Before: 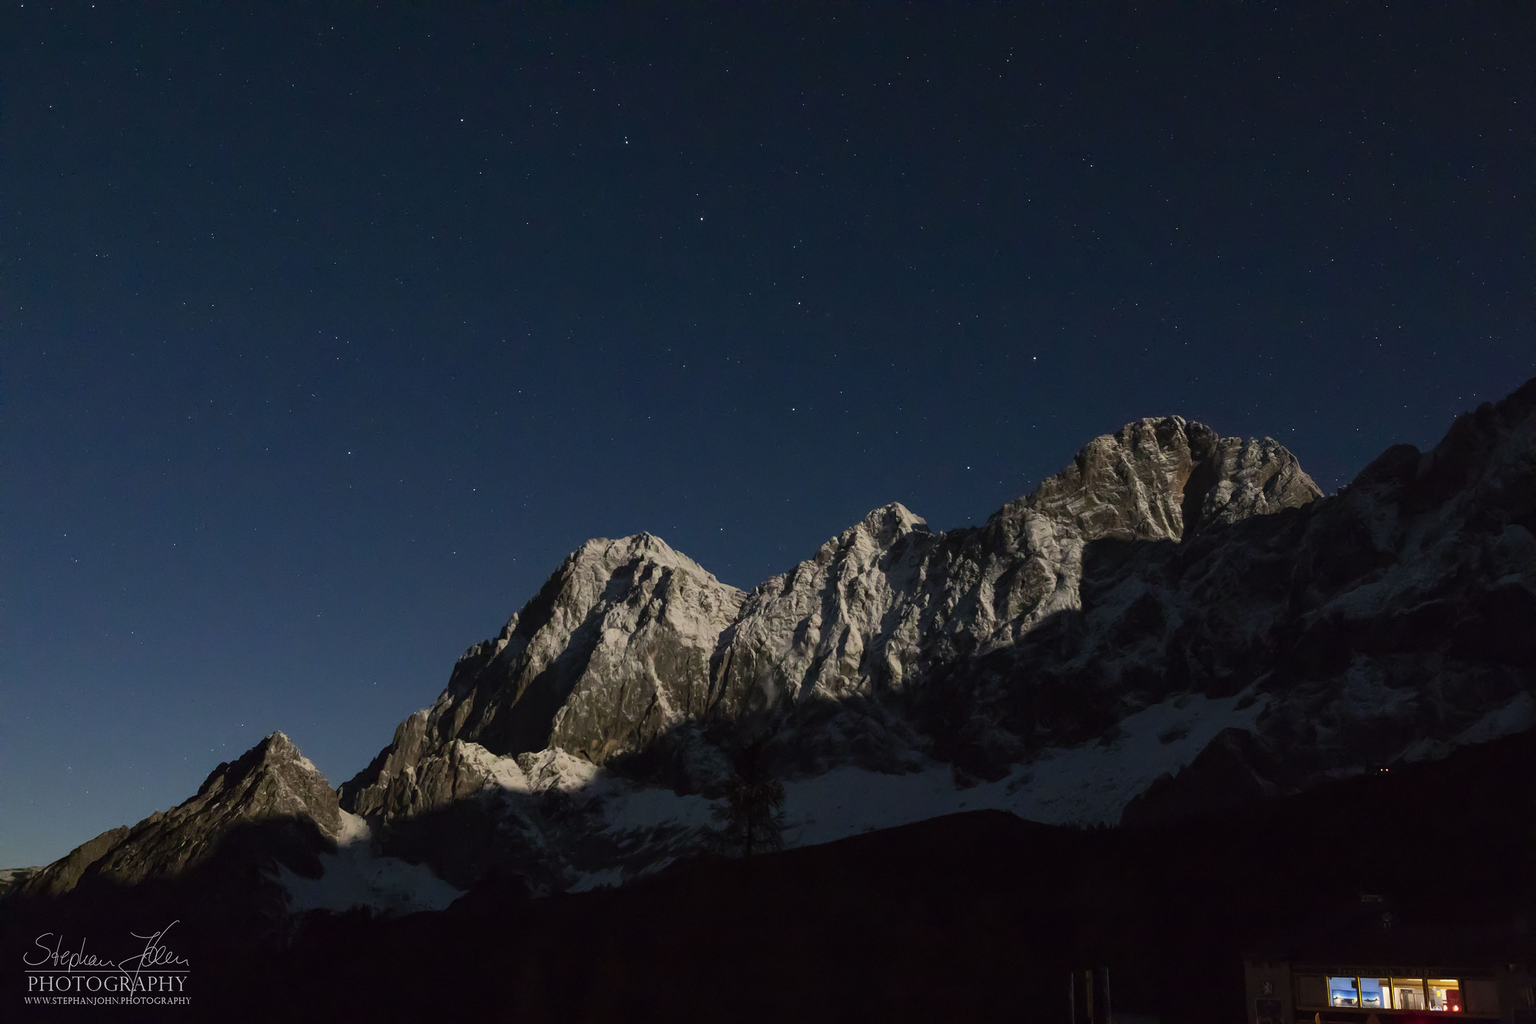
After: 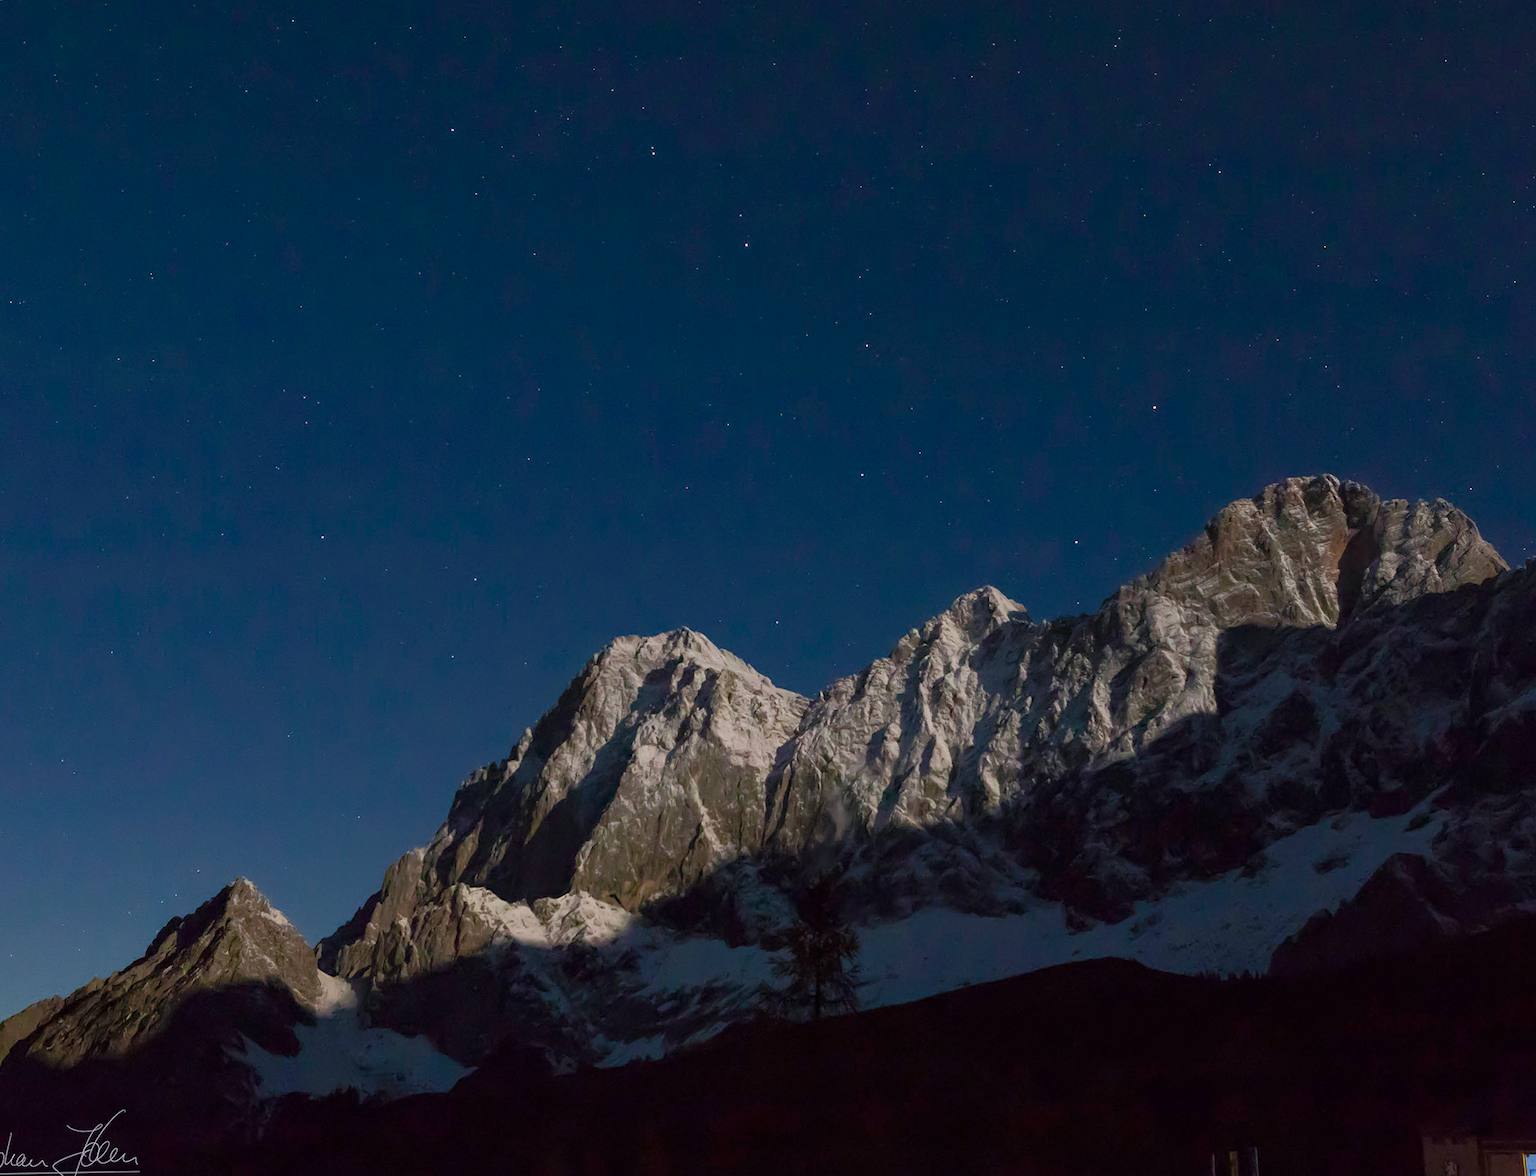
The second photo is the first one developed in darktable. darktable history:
rgb curve: curves: ch0 [(0, 0) (0.072, 0.166) (0.217, 0.293) (0.414, 0.42) (1, 1)], compensate middle gray true, preserve colors basic power
crop and rotate: angle 1°, left 4.281%, top 0.642%, right 11.383%, bottom 2.486%
color calibration: illuminant as shot in camera, x 0.358, y 0.373, temperature 4628.91 K
